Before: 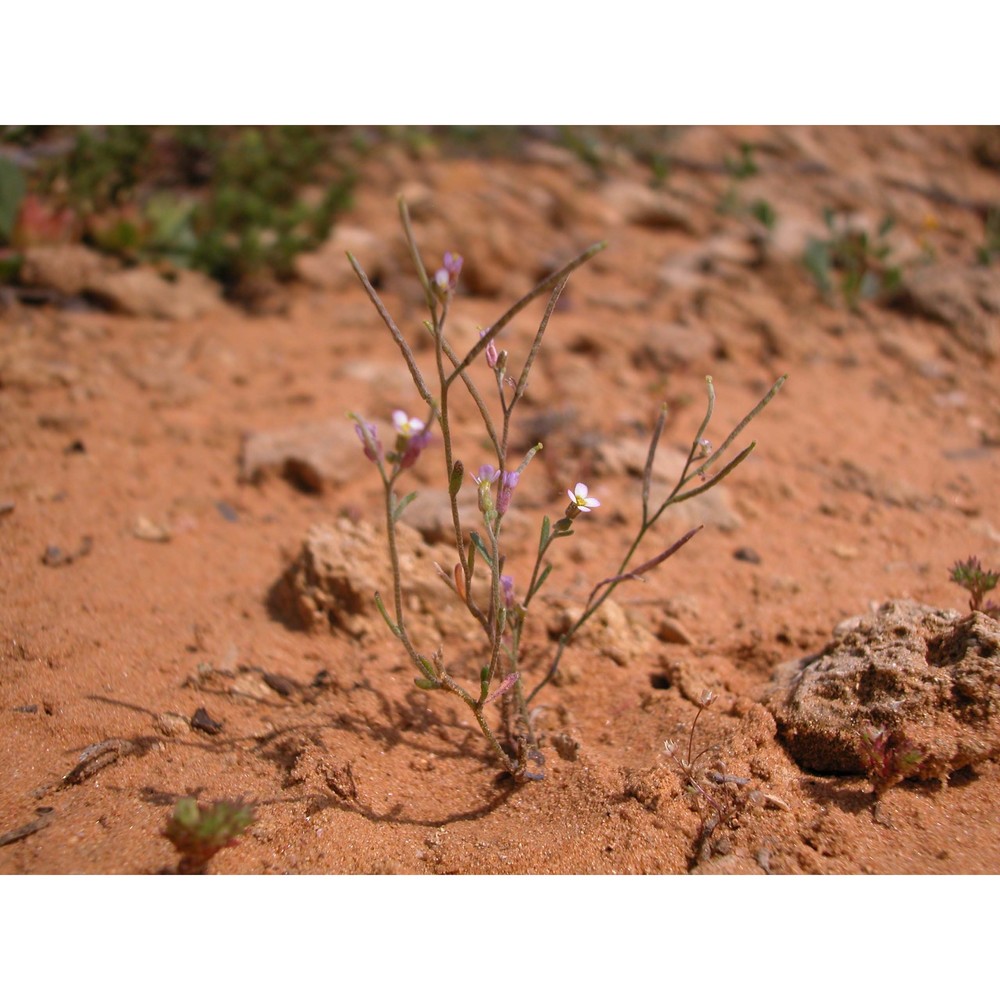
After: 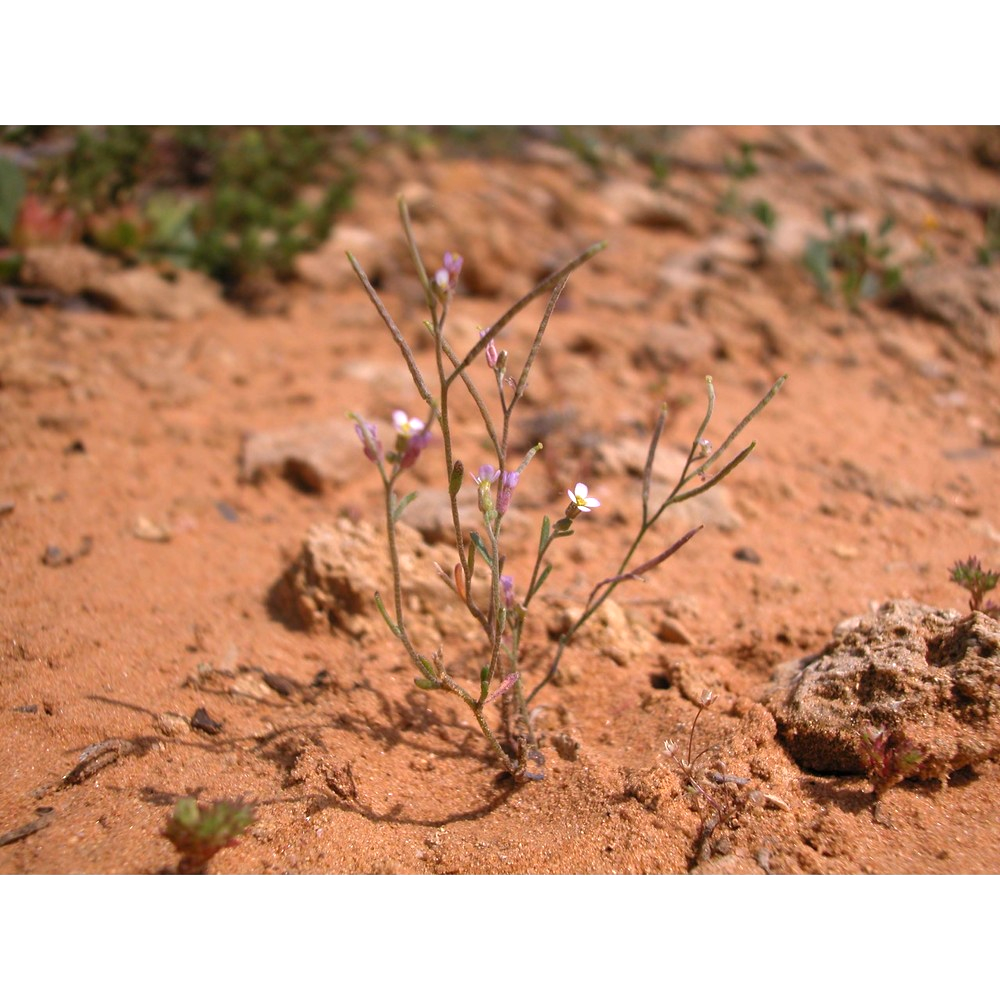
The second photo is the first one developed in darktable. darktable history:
tone equalizer: -8 EV -0.415 EV, -7 EV -0.398 EV, -6 EV -0.332 EV, -5 EV -0.191 EV, -3 EV 0.233 EV, -2 EV 0.304 EV, -1 EV 0.363 EV, +0 EV 0.401 EV, smoothing diameter 24.8%, edges refinement/feathering 13.94, preserve details guided filter
